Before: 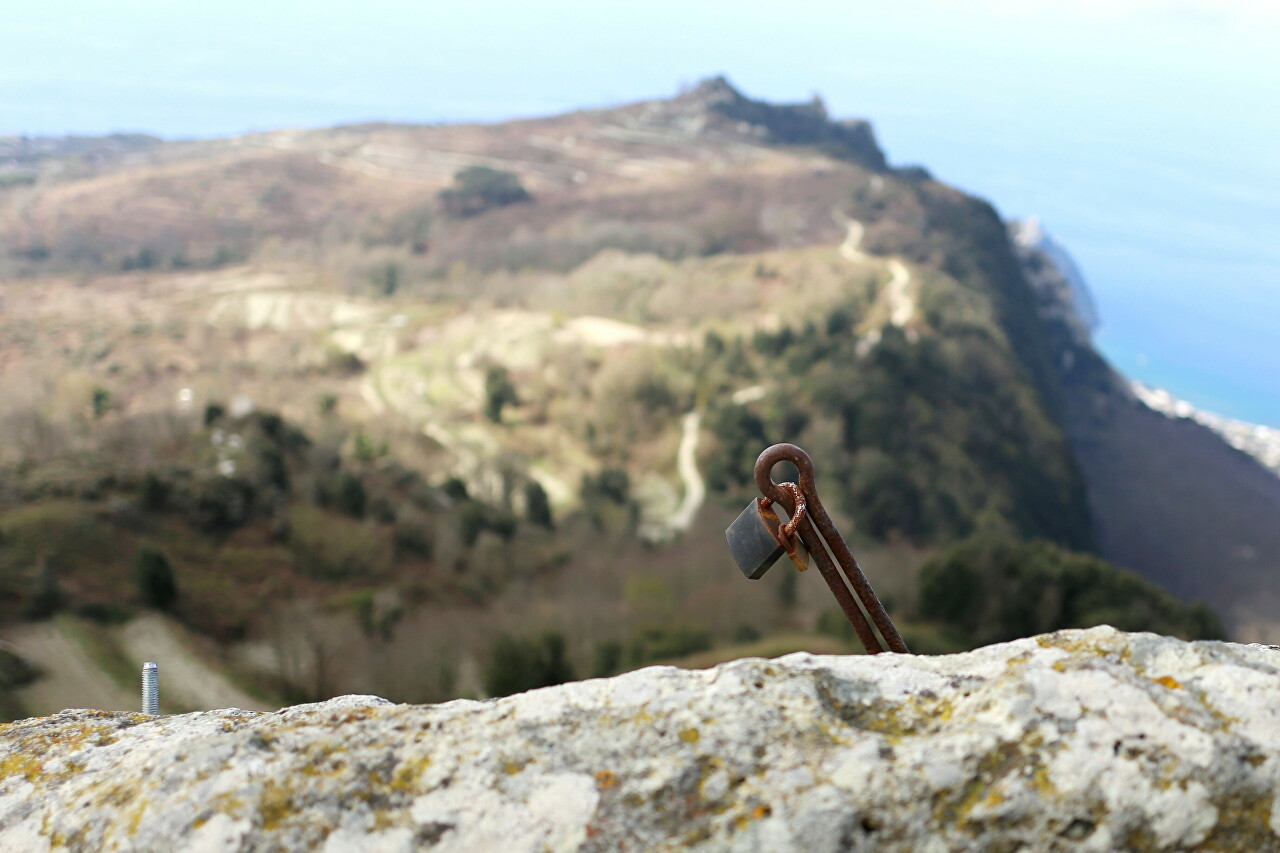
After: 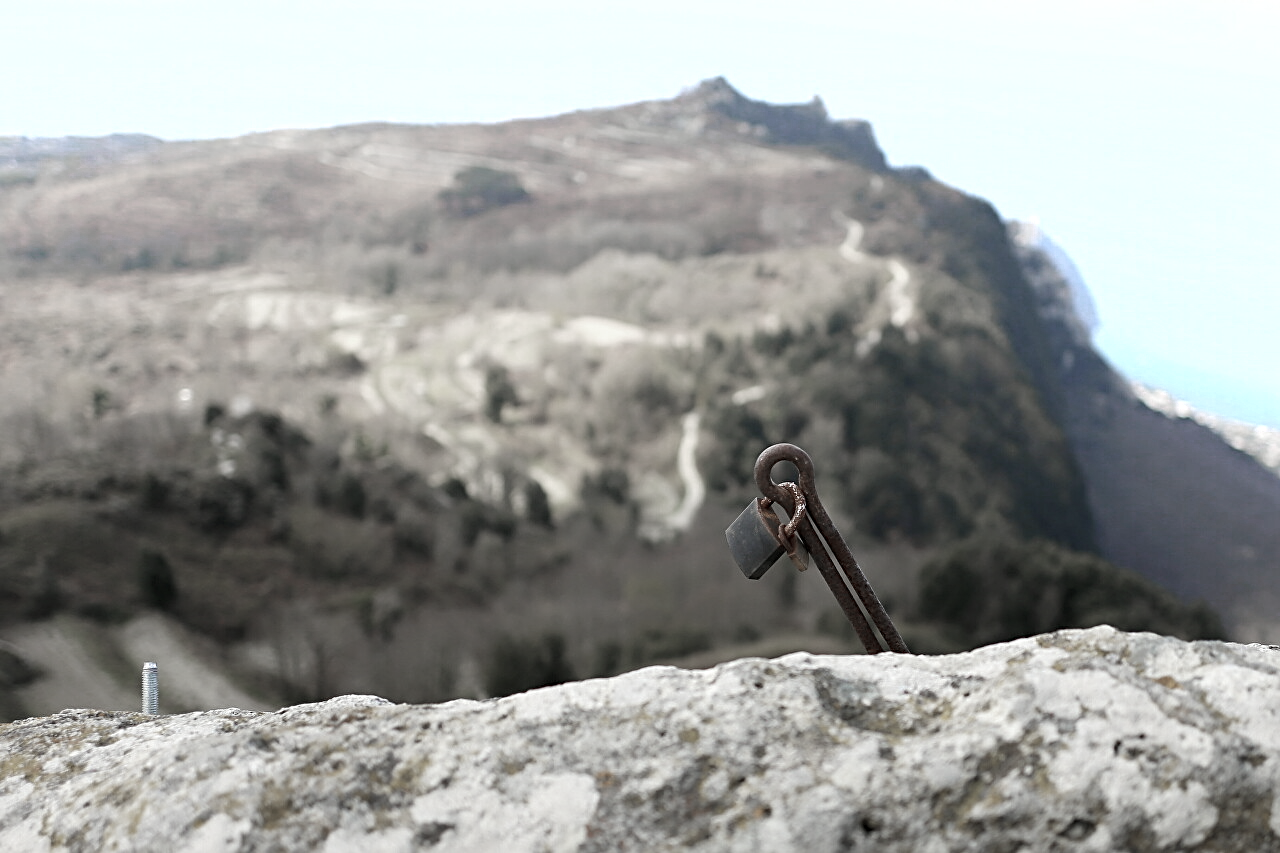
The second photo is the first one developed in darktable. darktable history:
color zones: curves: ch0 [(0, 0.613) (0.01, 0.613) (0.245, 0.448) (0.498, 0.529) (0.642, 0.665) (0.879, 0.777) (0.99, 0.613)]; ch1 [(0, 0.272) (0.219, 0.127) (0.724, 0.346)]
sharpen: radius 2.527, amount 0.318
